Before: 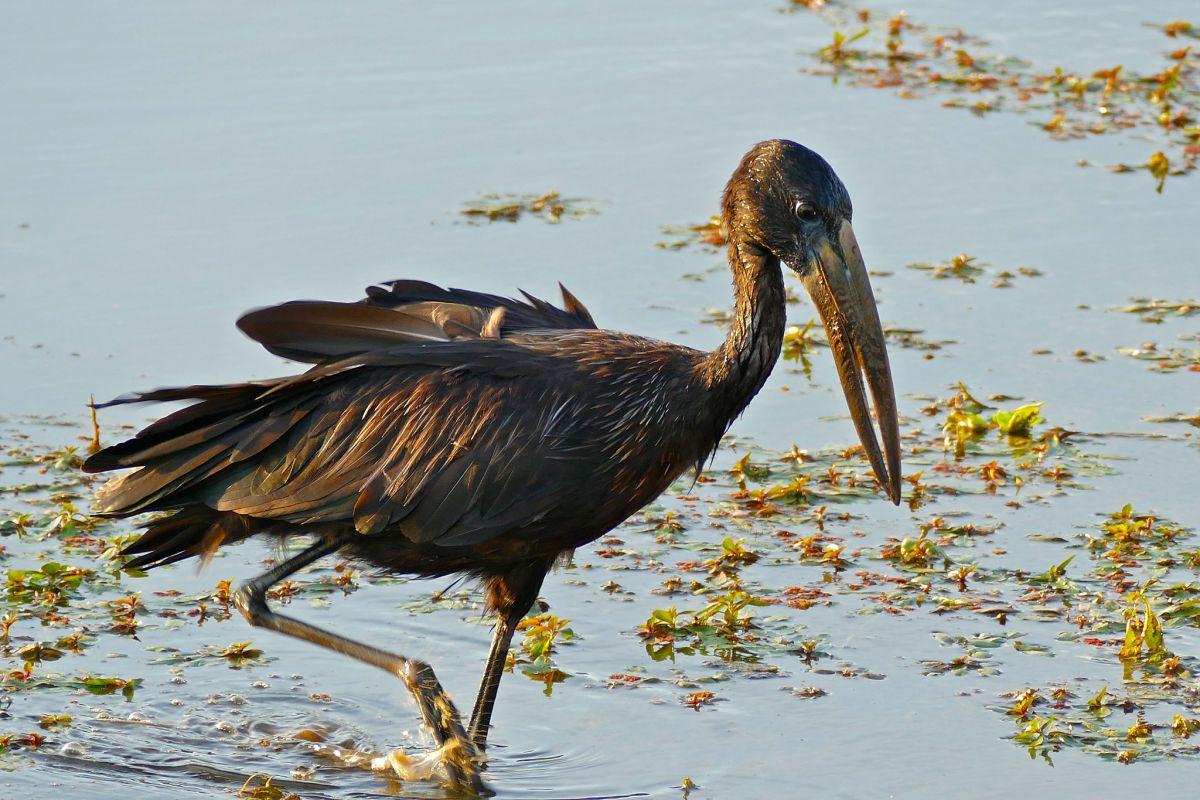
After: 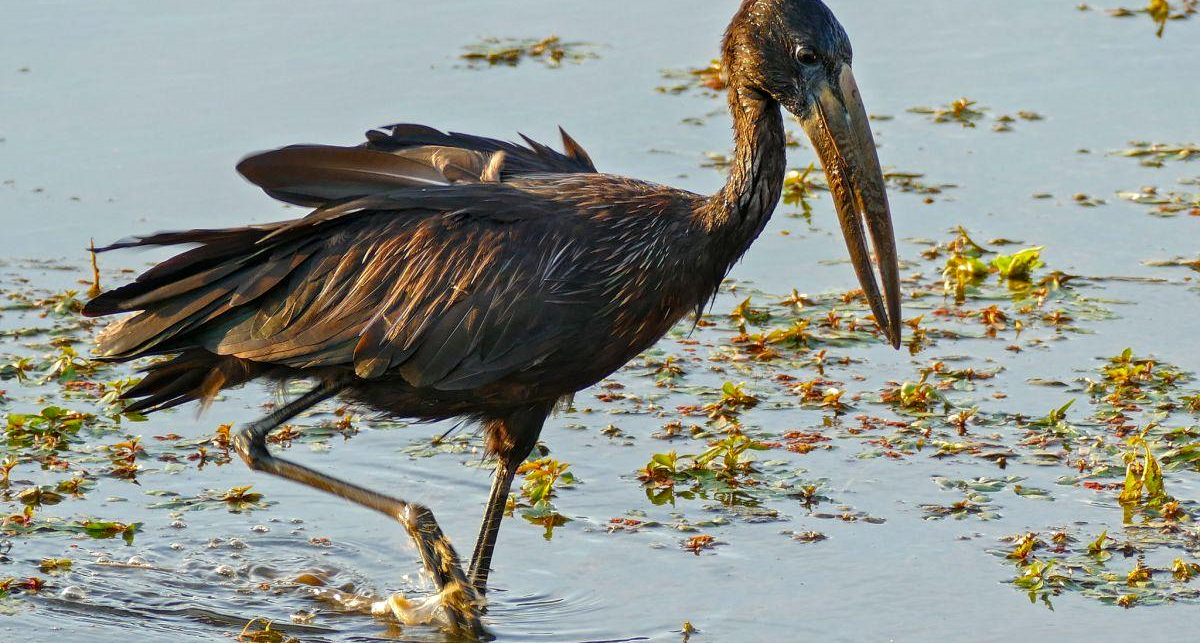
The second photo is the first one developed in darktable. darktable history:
crop and rotate: top 19.583%
local contrast: on, module defaults
